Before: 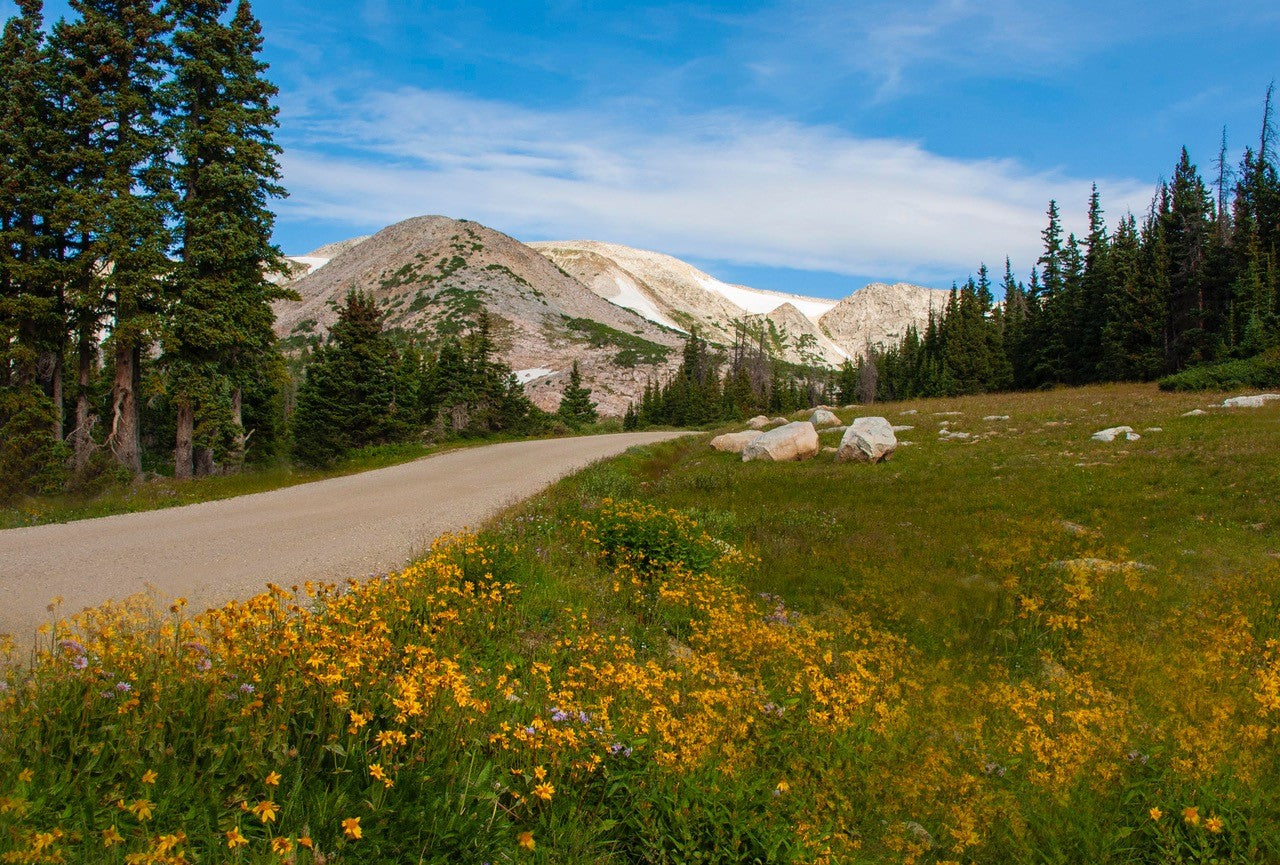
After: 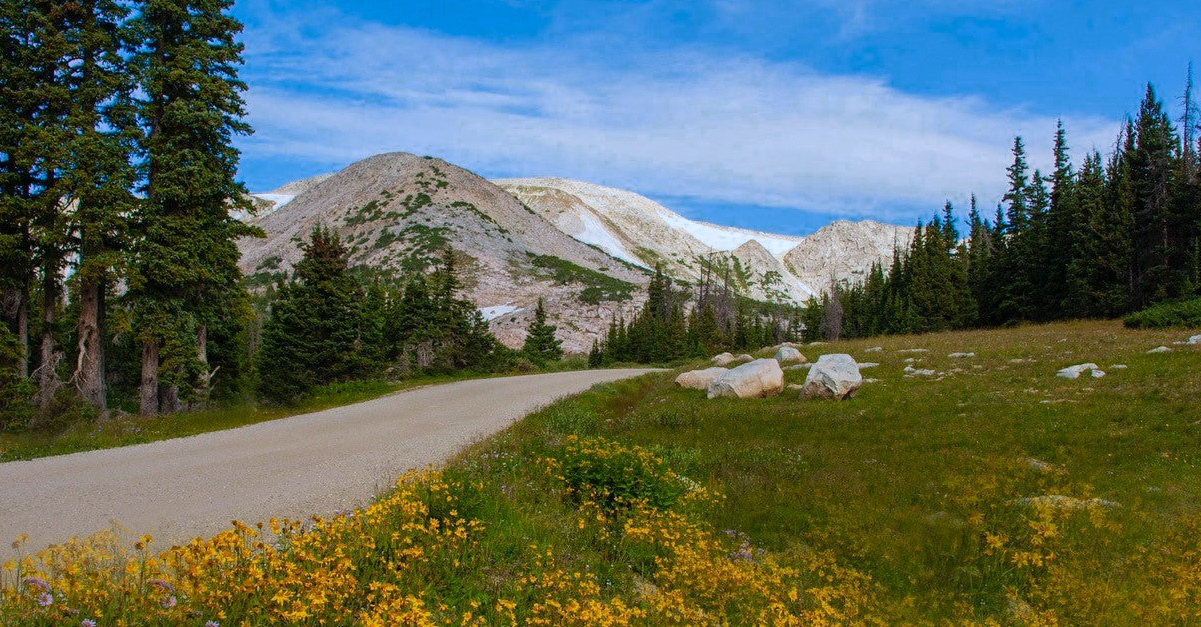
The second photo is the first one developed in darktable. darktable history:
crop: left 2.737%, top 7.287%, right 3.421%, bottom 20.179%
shadows and highlights: shadows -20, white point adjustment -2, highlights -35
white balance: red 0.931, blue 1.11
color zones: curves: ch0 [(0.25, 0.5) (0.636, 0.25) (0.75, 0.5)]
